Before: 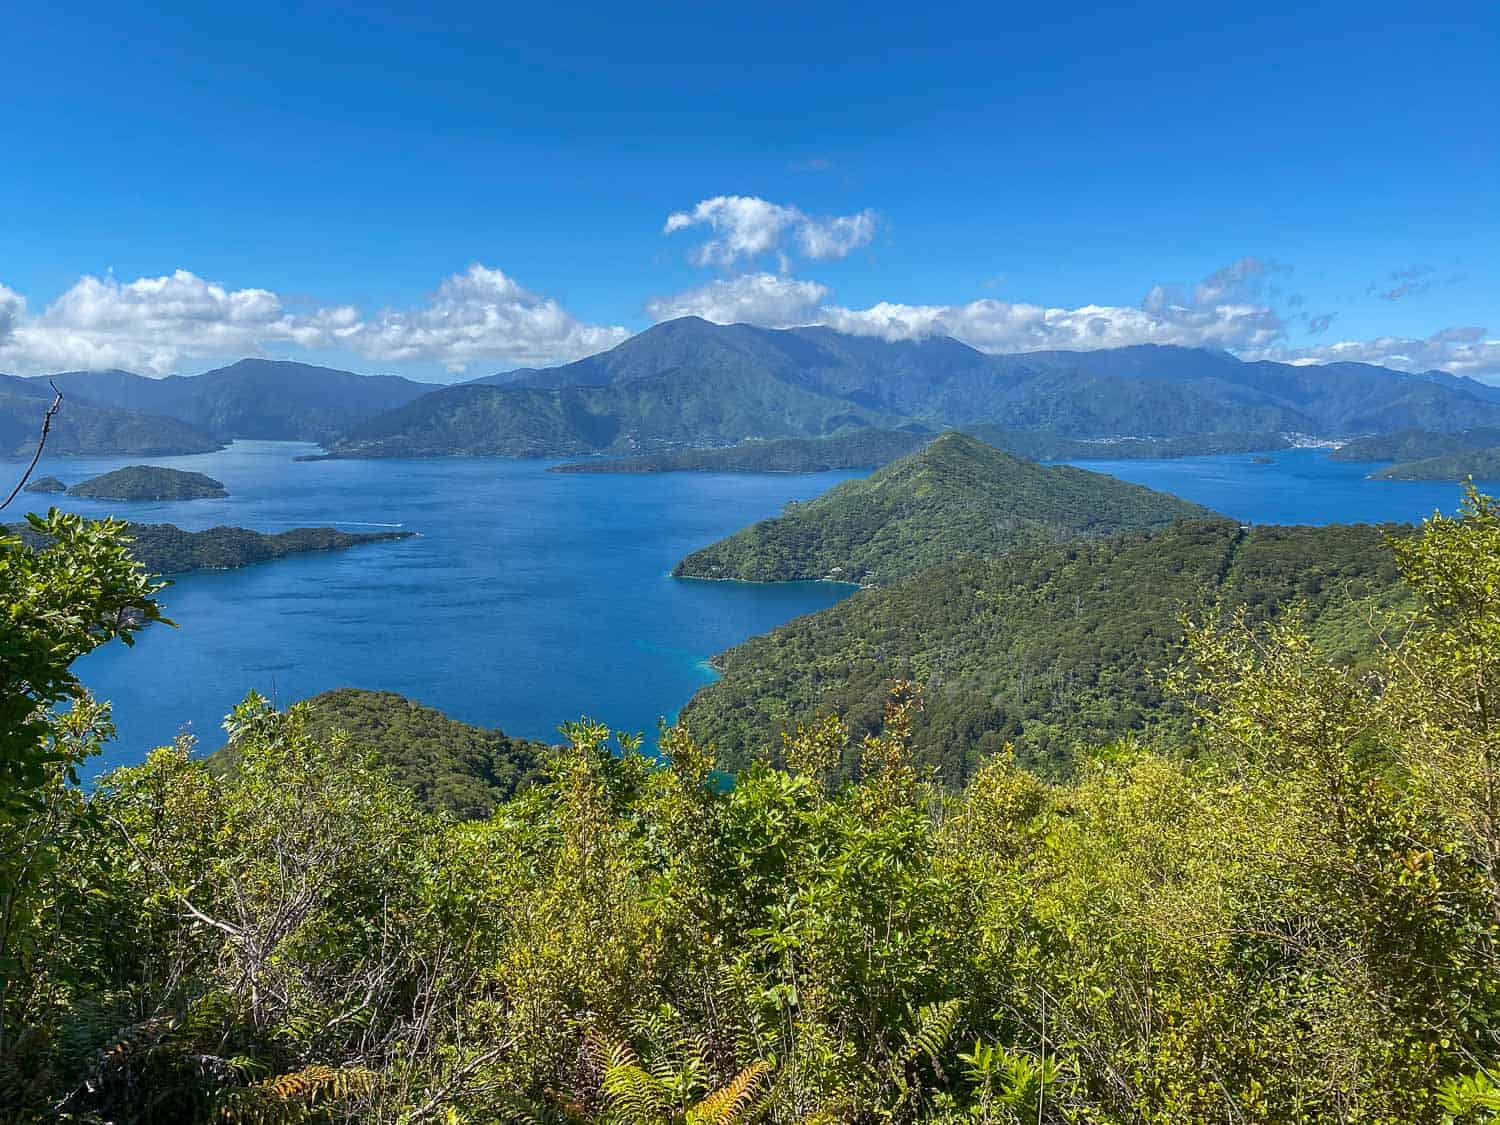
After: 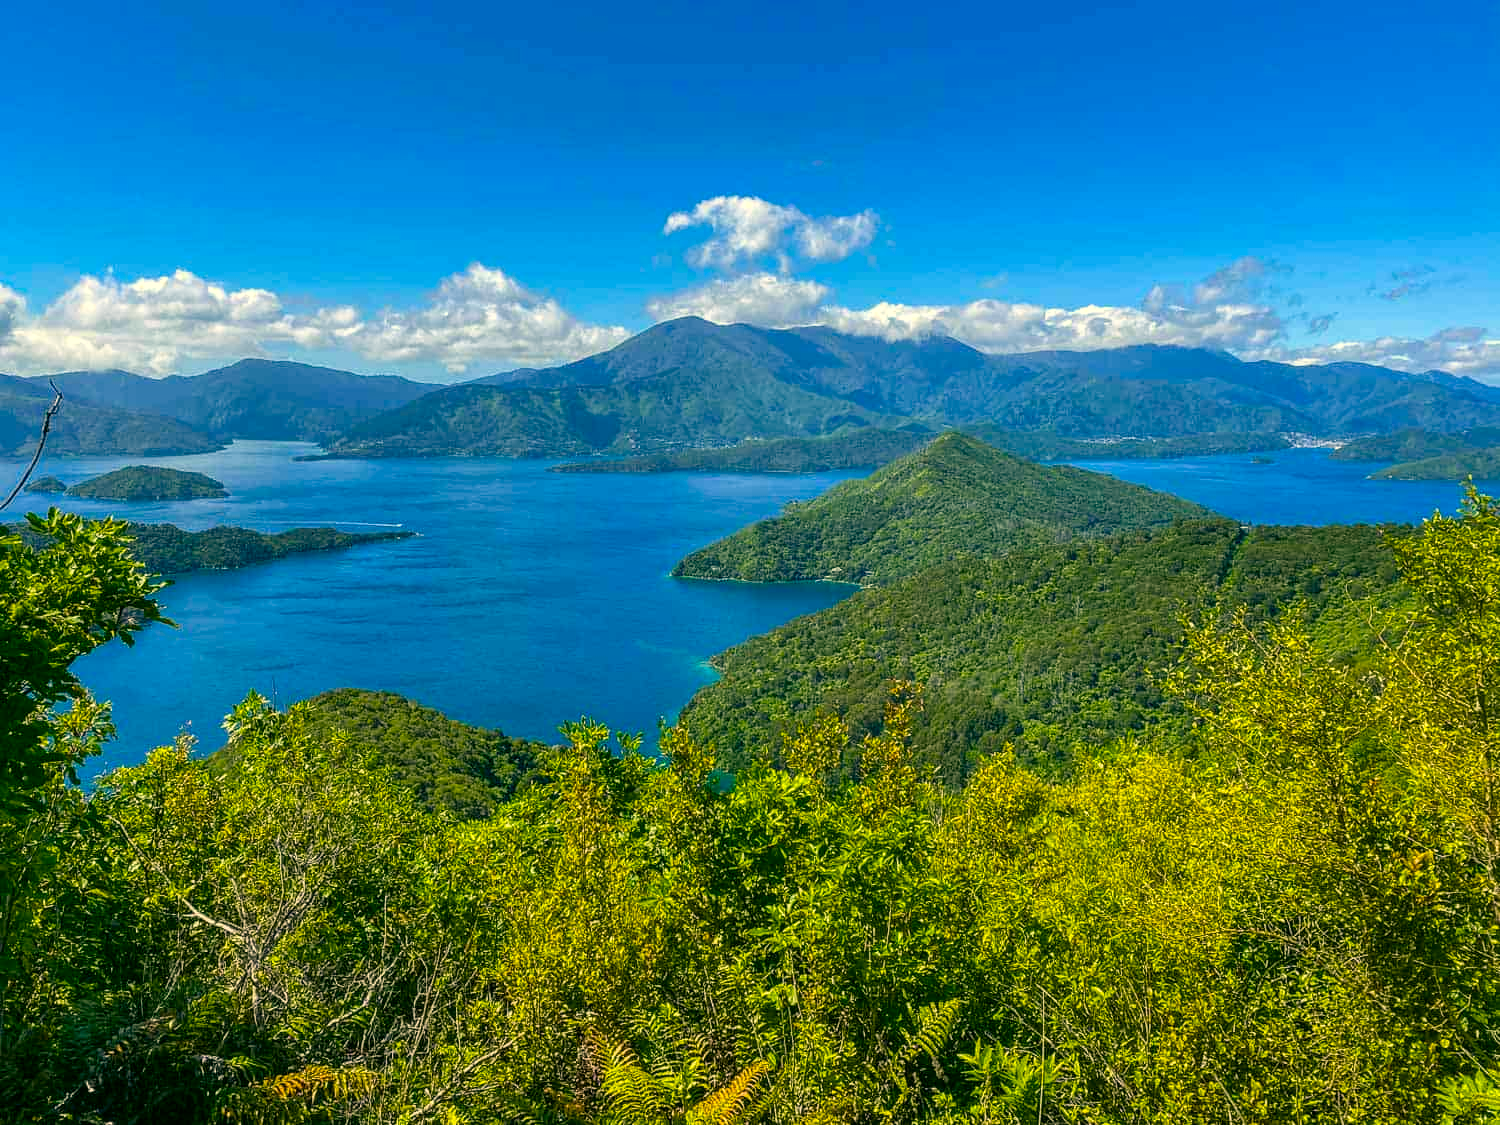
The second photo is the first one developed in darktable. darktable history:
local contrast: on, module defaults
color balance rgb: linear chroma grading › global chroma 15%, perceptual saturation grading › global saturation 30%
color correction: highlights a* 5.3, highlights b* 24.26, shadows a* -15.58, shadows b* 4.02
